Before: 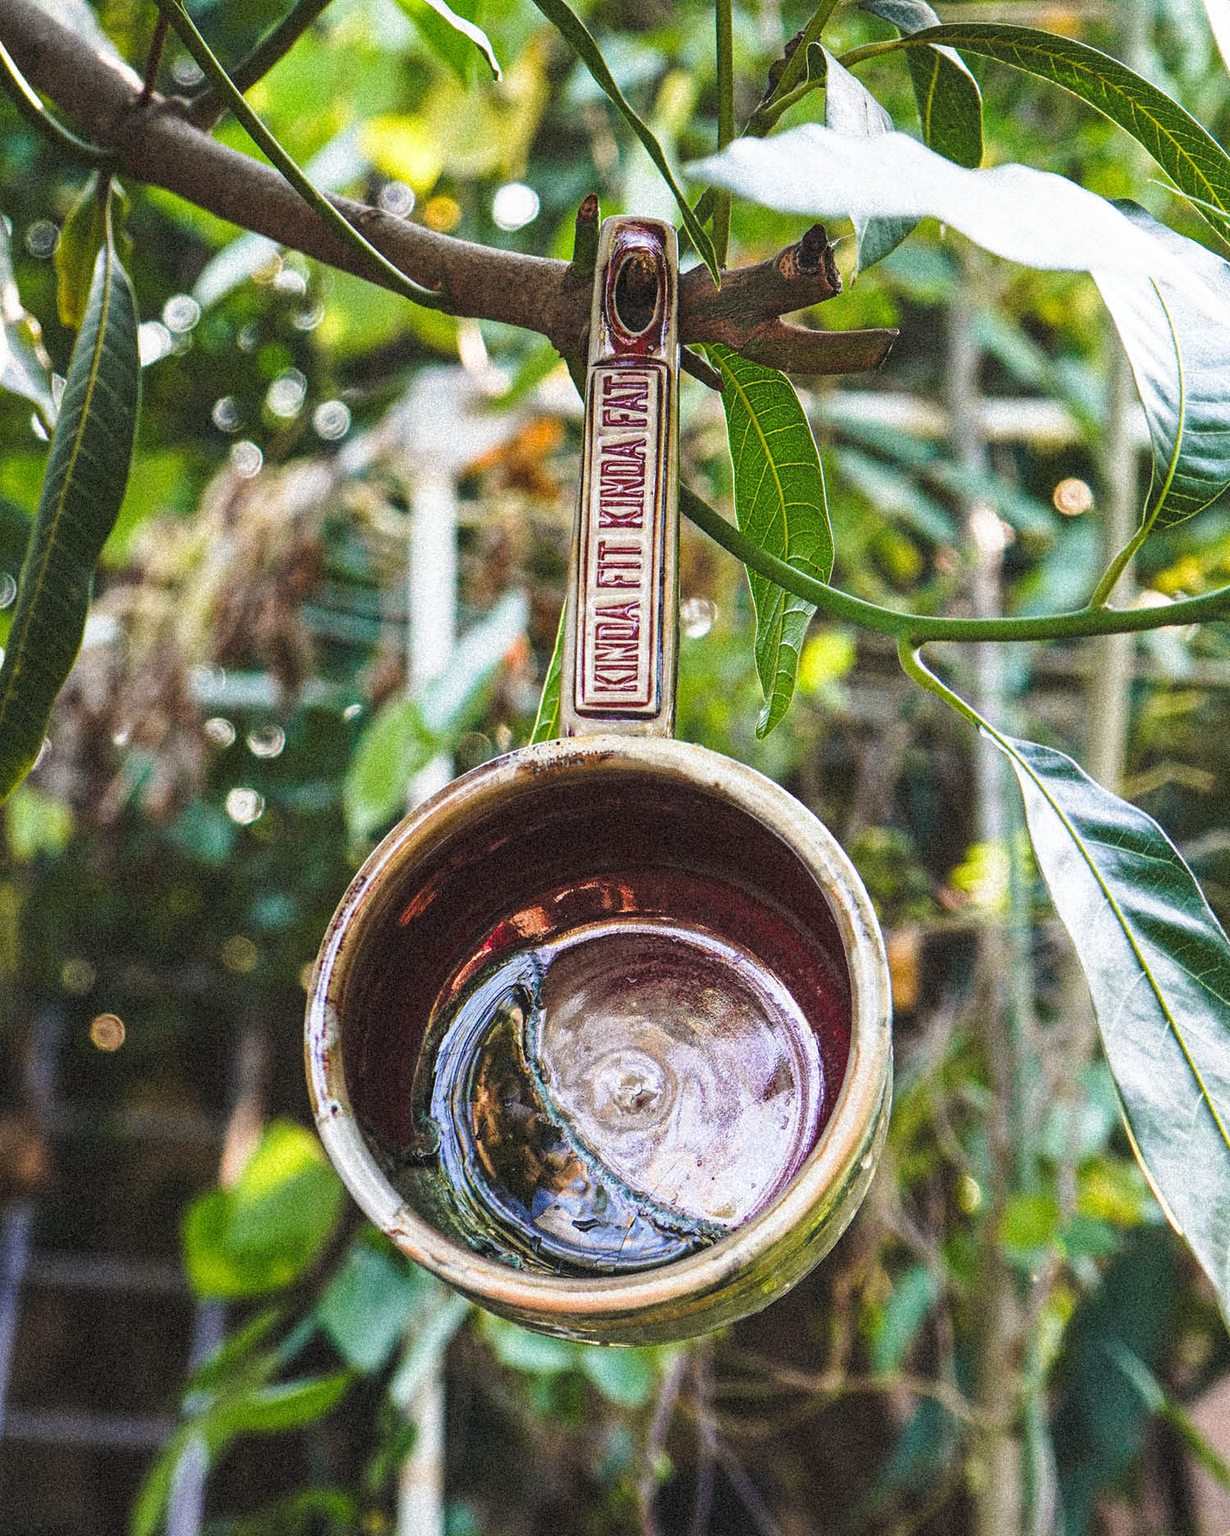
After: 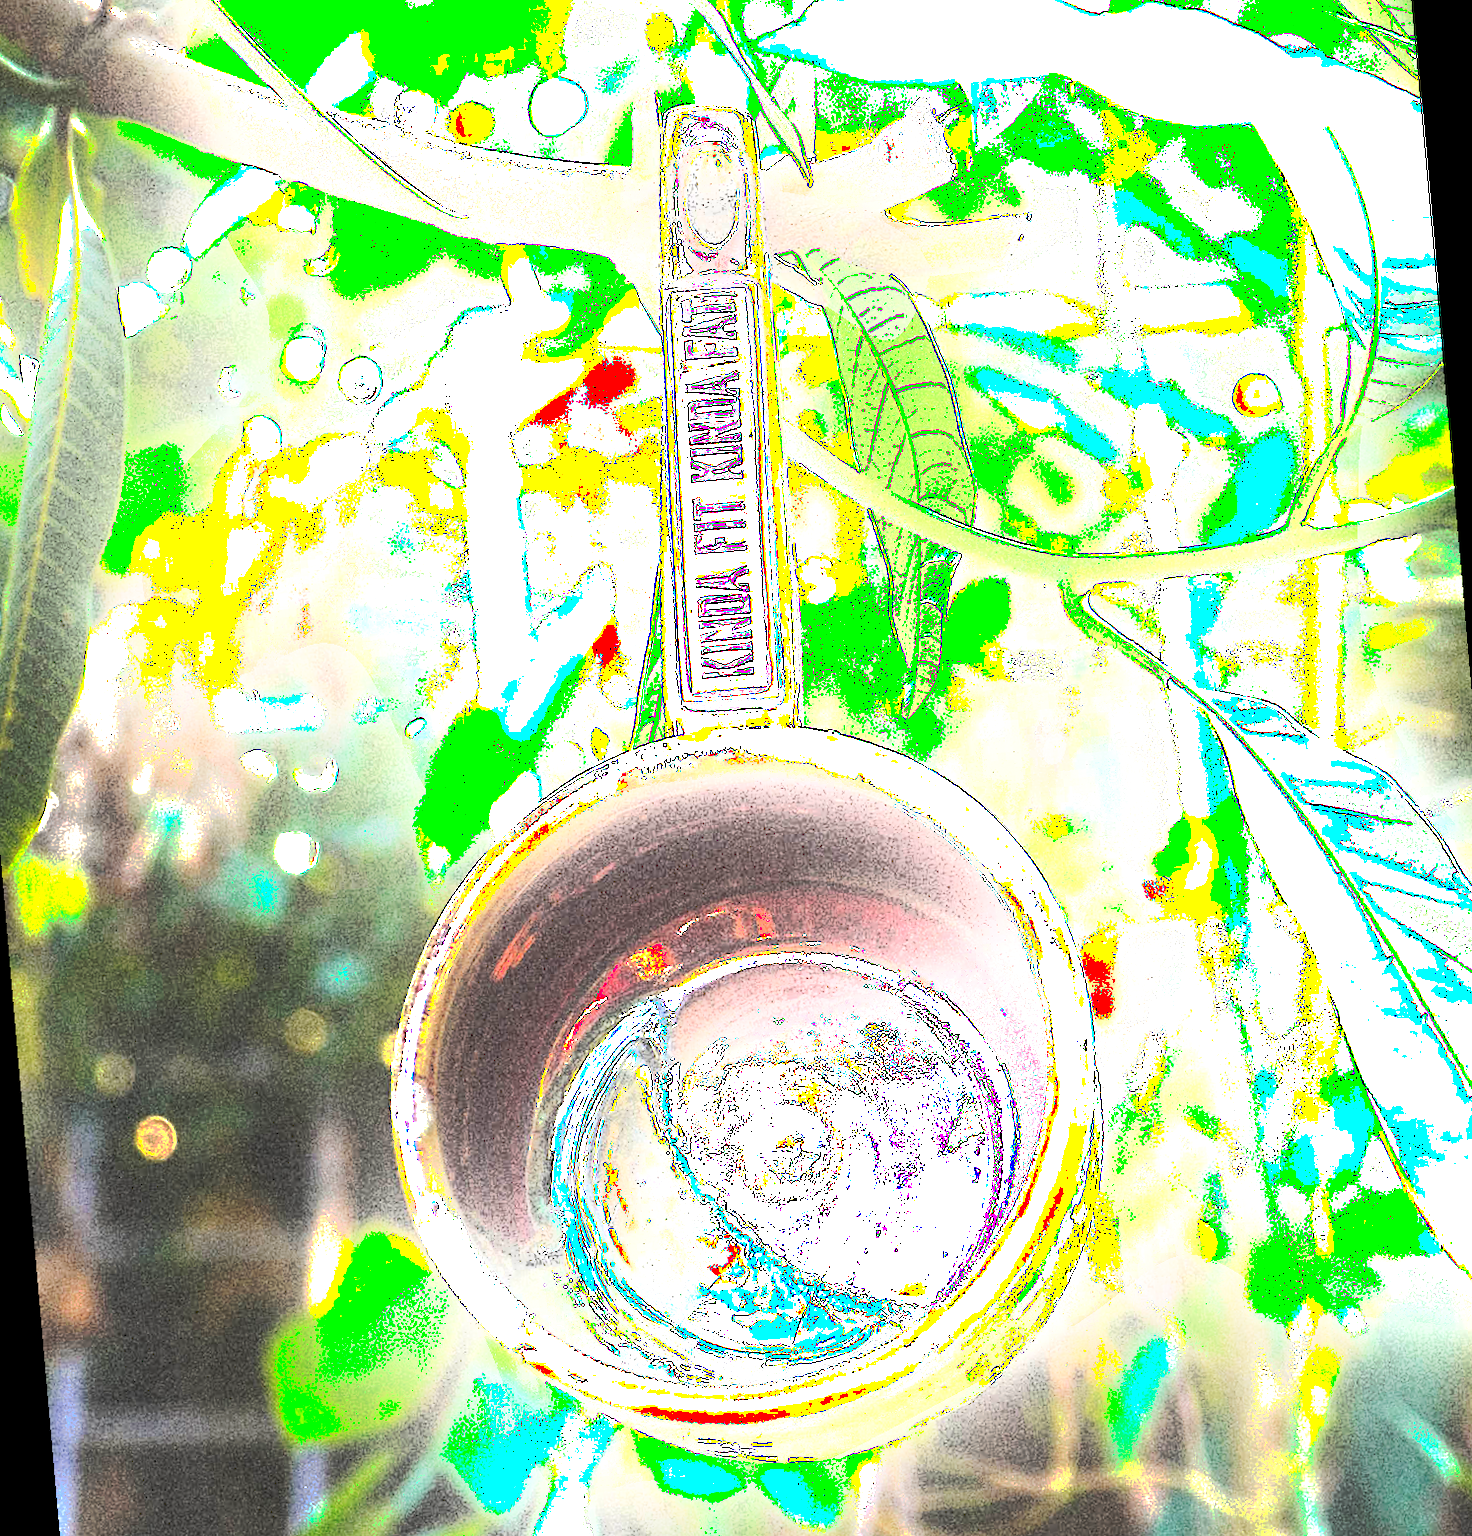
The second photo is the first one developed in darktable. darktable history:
rotate and perspective: rotation -5°, crop left 0.05, crop right 0.952, crop top 0.11, crop bottom 0.89
vibrance: on, module defaults
tone curve: curves: ch0 [(0, 0) (0.003, 0.149) (0.011, 0.152) (0.025, 0.154) (0.044, 0.164) (0.069, 0.179) (0.1, 0.194) (0.136, 0.211) (0.177, 0.232) (0.224, 0.258) (0.277, 0.289) (0.335, 0.326) (0.399, 0.371) (0.468, 0.438) (0.543, 0.504) (0.623, 0.569) (0.709, 0.642) (0.801, 0.716) (0.898, 0.775) (1, 1)], preserve colors none
exposure: black level correction 0.001, exposure 2 EV, compensate highlight preservation false
shadows and highlights: highlights 70.7, soften with gaussian
